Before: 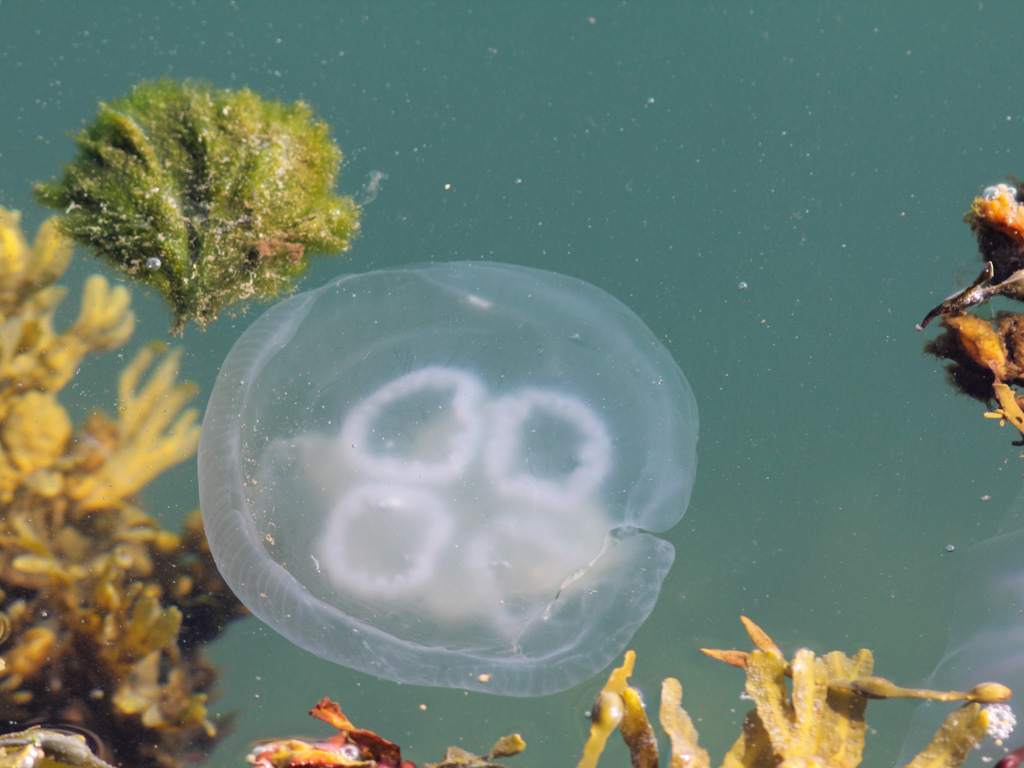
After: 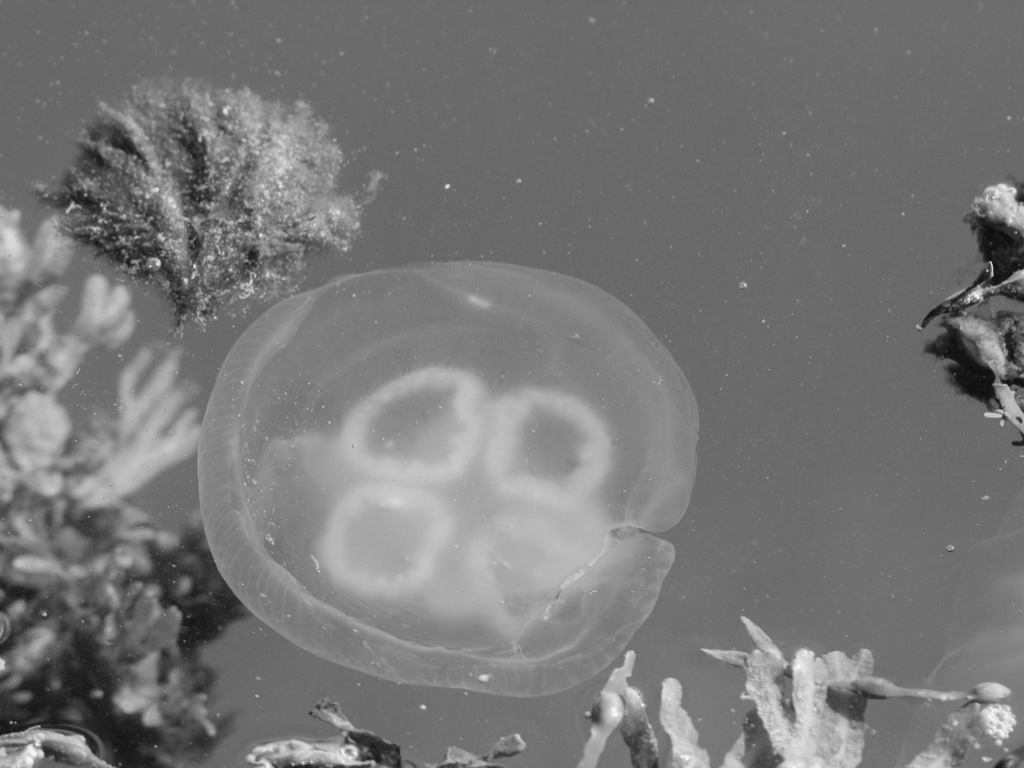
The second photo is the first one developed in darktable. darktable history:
contrast brightness saturation: saturation -0.17
monochrome: a -6.99, b 35.61, size 1.4
white balance: red 0.871, blue 1.249
